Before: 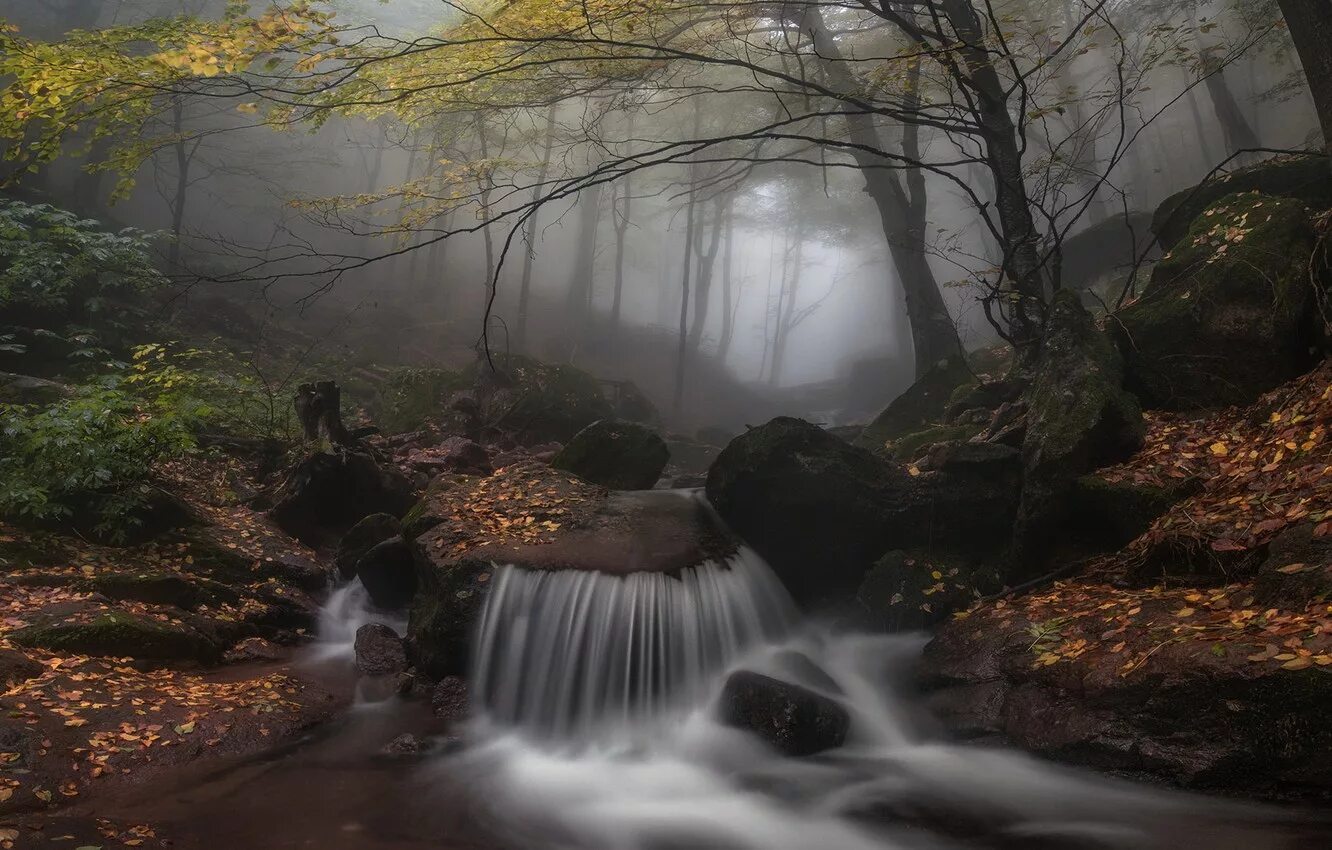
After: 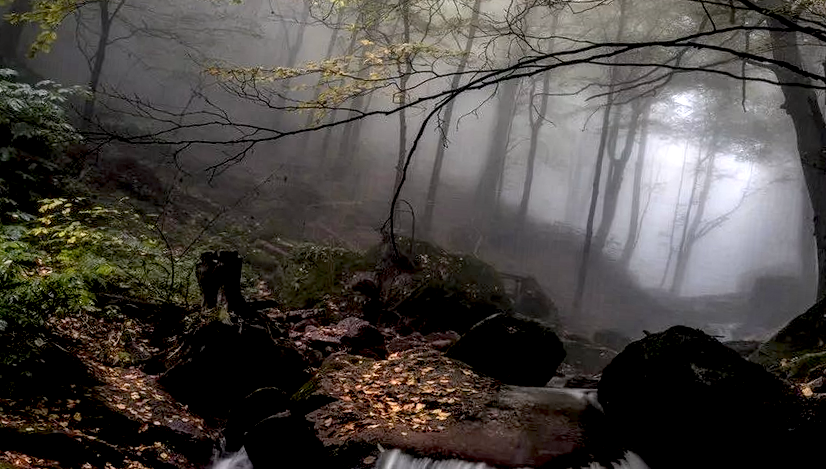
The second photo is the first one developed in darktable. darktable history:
crop and rotate: angle -4.99°, left 2.122%, top 6.945%, right 27.566%, bottom 30.519%
base curve: curves: ch0 [(0.017, 0) (0.425, 0.441) (0.844, 0.933) (1, 1)], preserve colors none
local contrast: highlights 19%, detail 186%
white balance: red 1.009, blue 1.027
